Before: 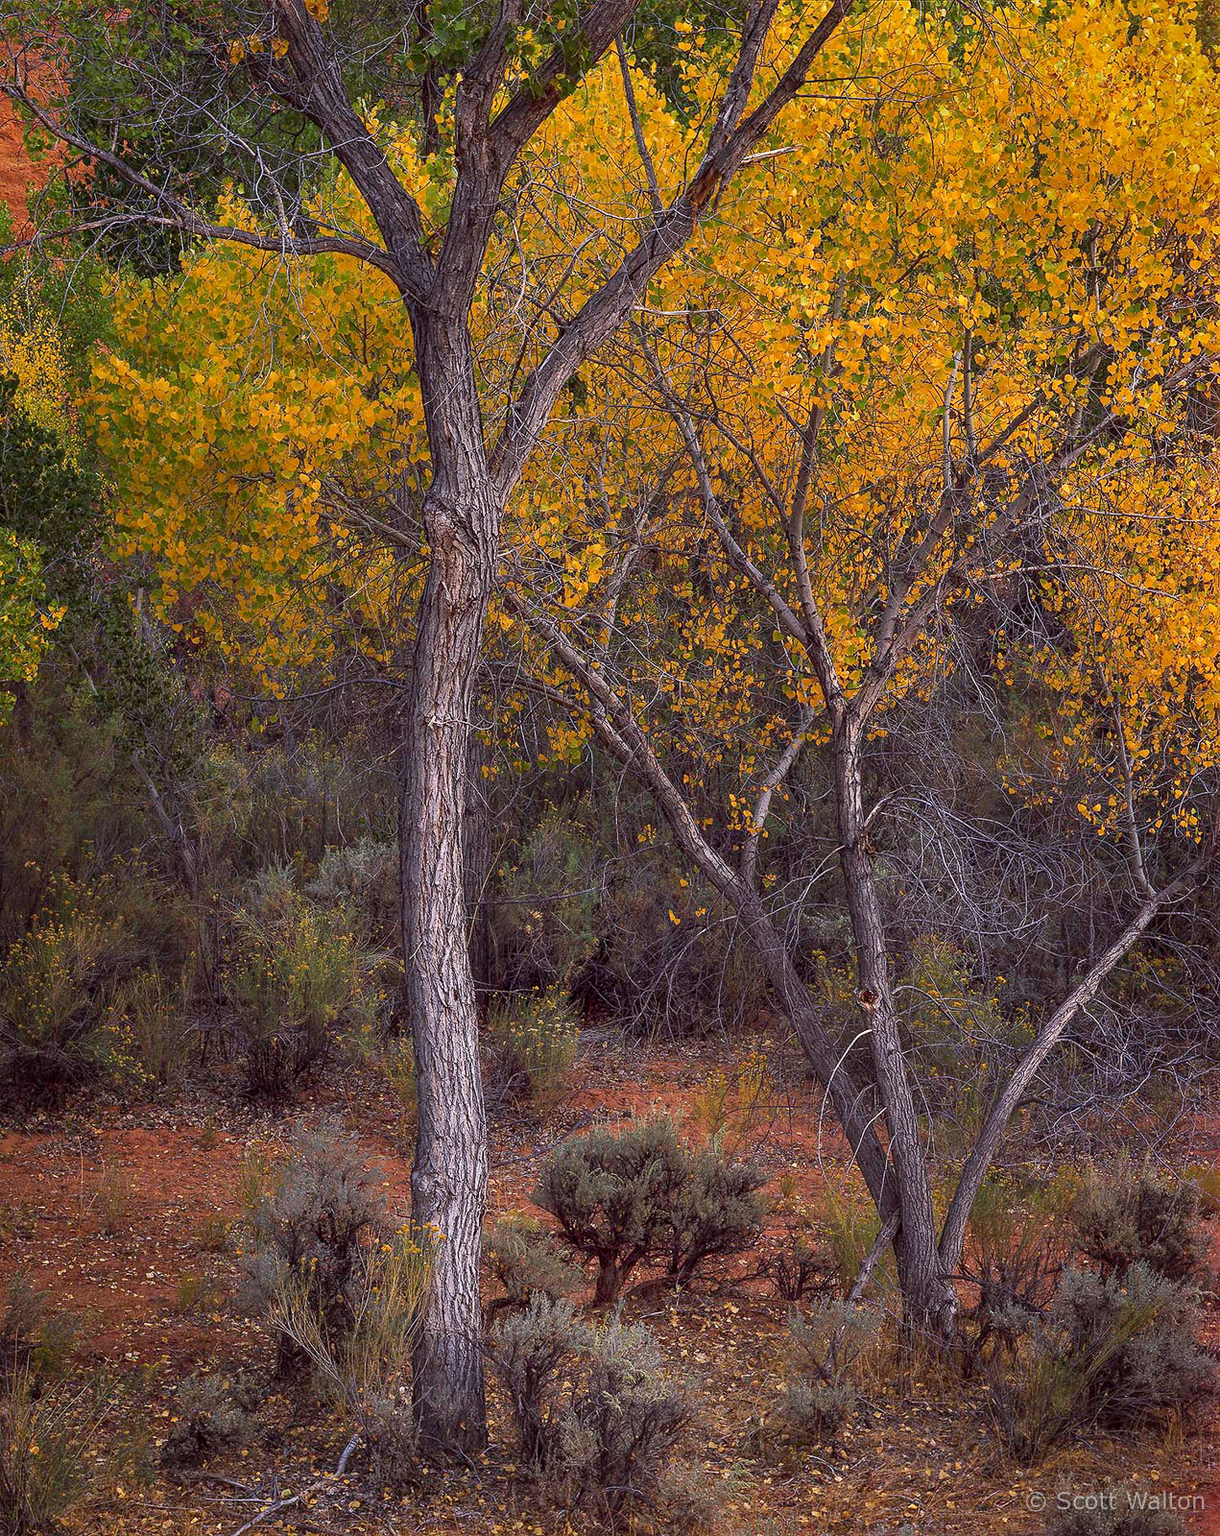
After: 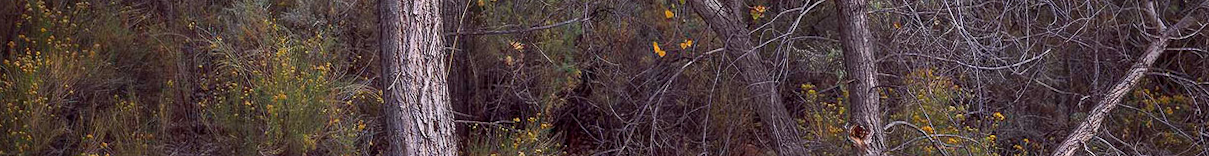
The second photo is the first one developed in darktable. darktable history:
rotate and perspective: rotation 0.074°, lens shift (vertical) 0.096, lens shift (horizontal) -0.041, crop left 0.043, crop right 0.952, crop top 0.024, crop bottom 0.979
crop and rotate: top 59.084%, bottom 30.916%
